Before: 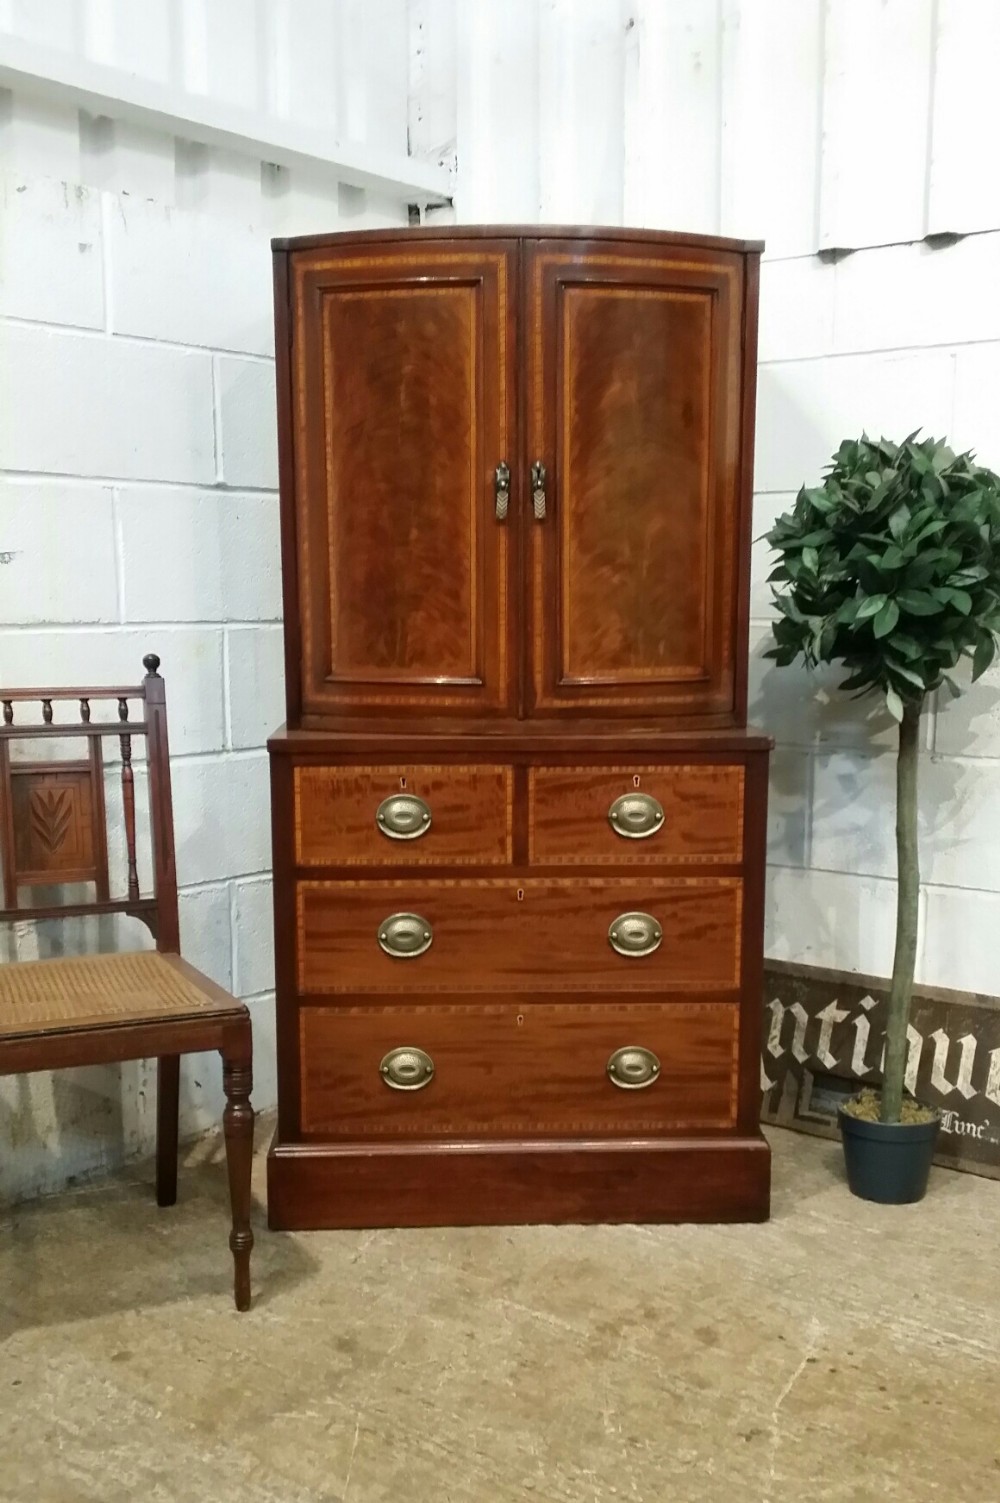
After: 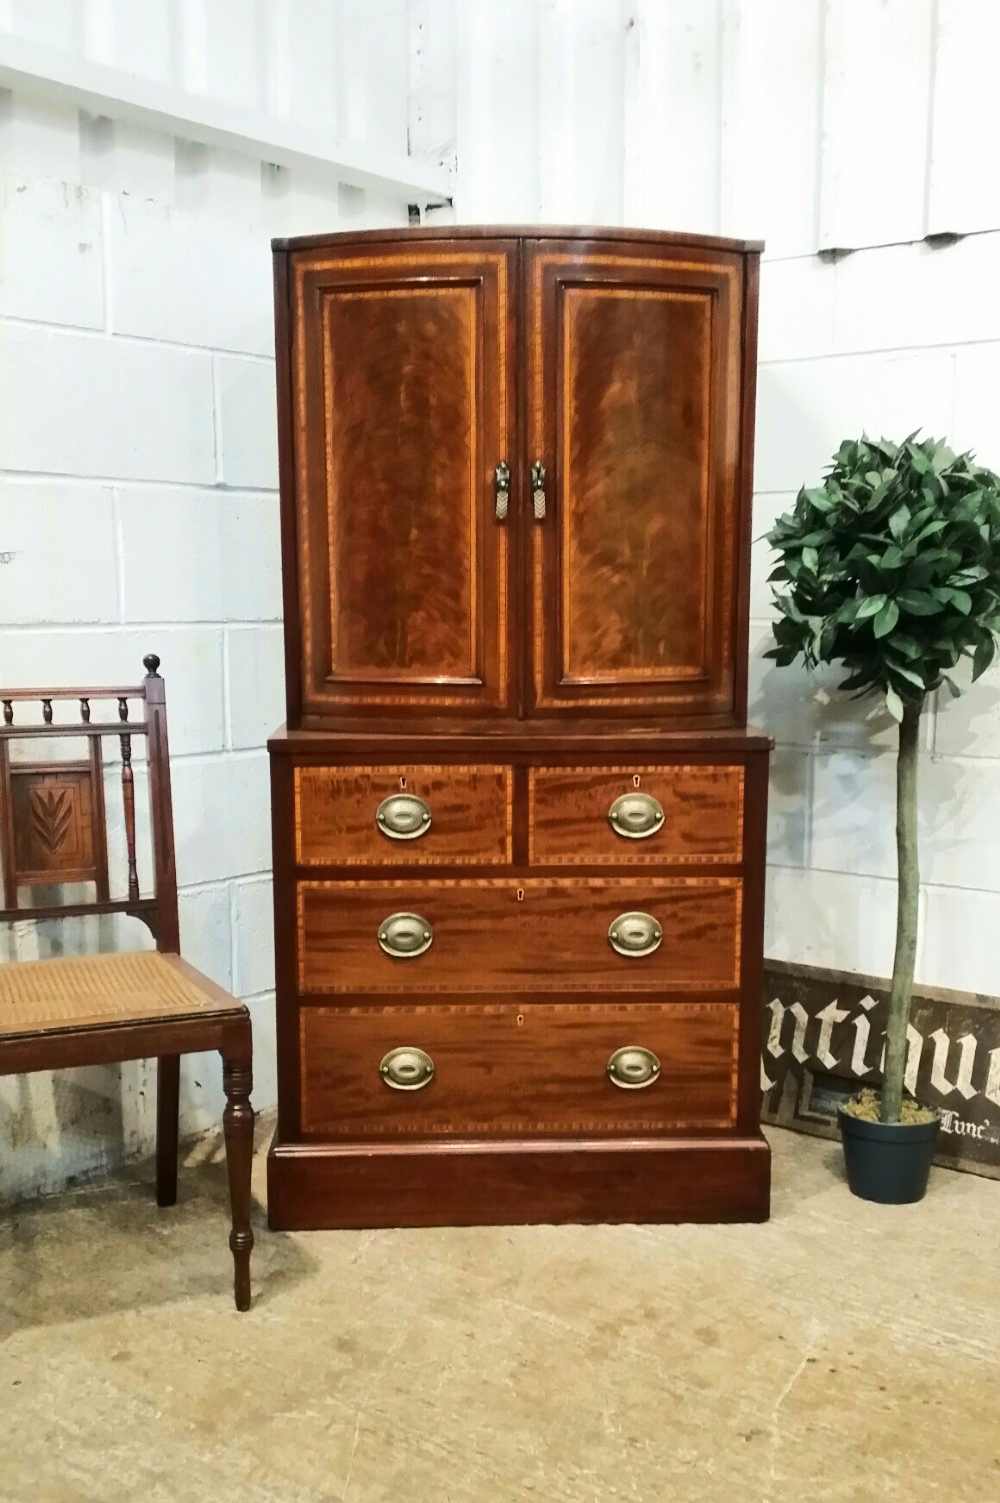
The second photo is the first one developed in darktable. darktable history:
shadows and highlights: radius 125.46, shadows 30.51, highlights -30.51, low approximation 0.01, soften with gaussian
rgb curve: curves: ch0 [(0, 0) (0.284, 0.292) (0.505, 0.644) (1, 1)], compensate middle gray true
